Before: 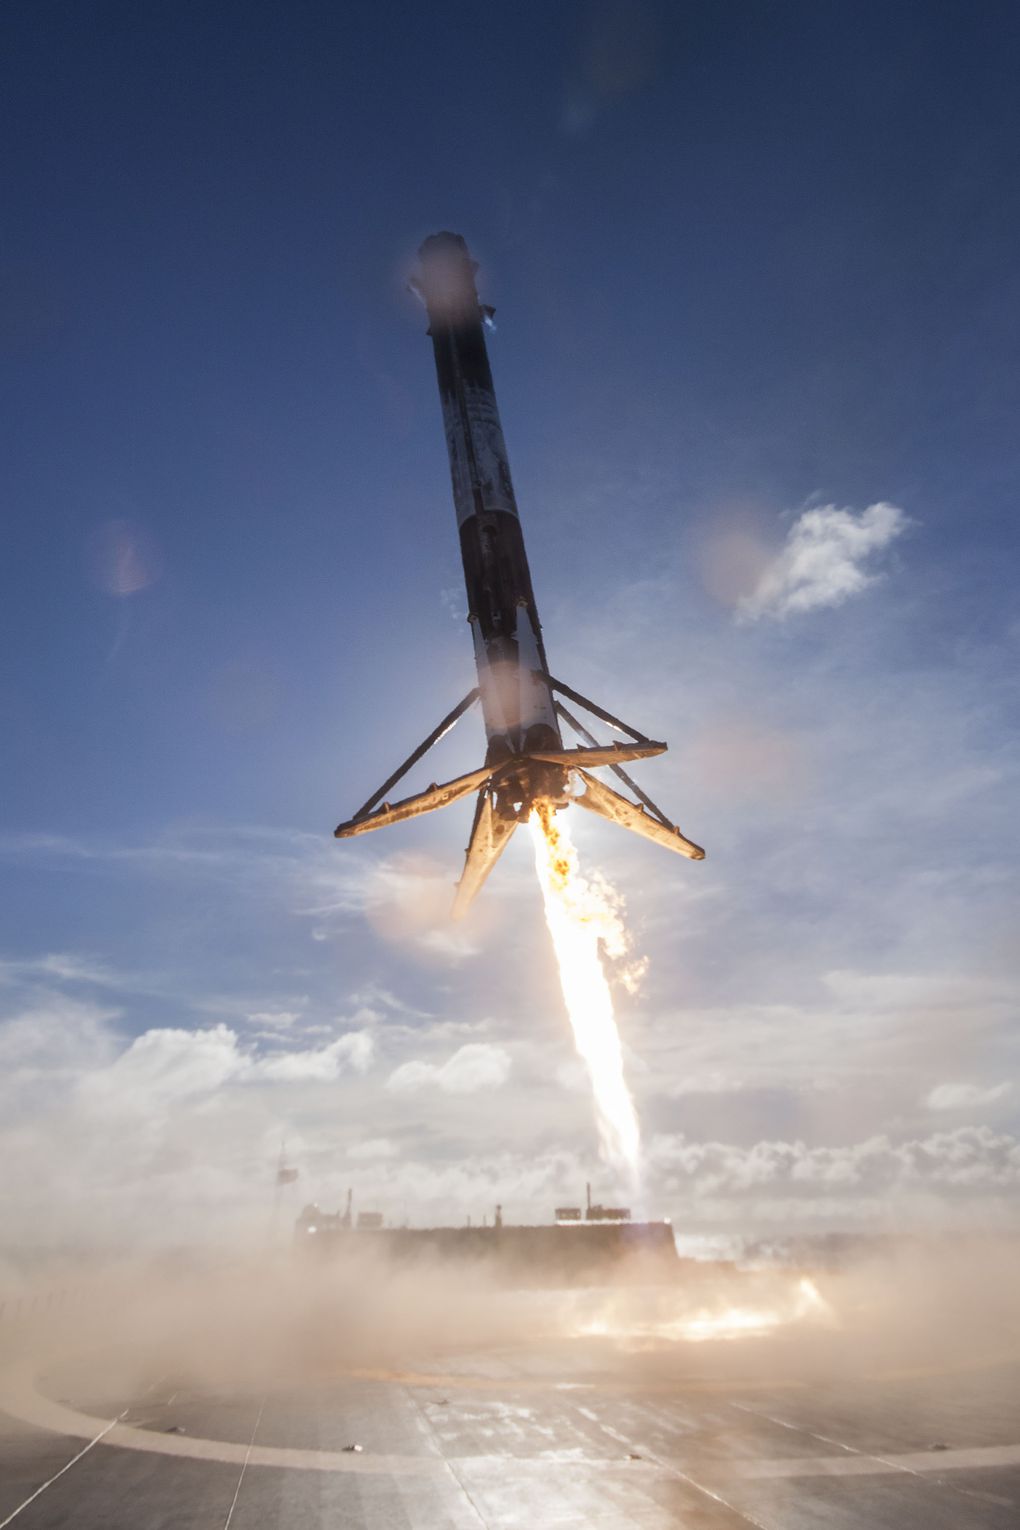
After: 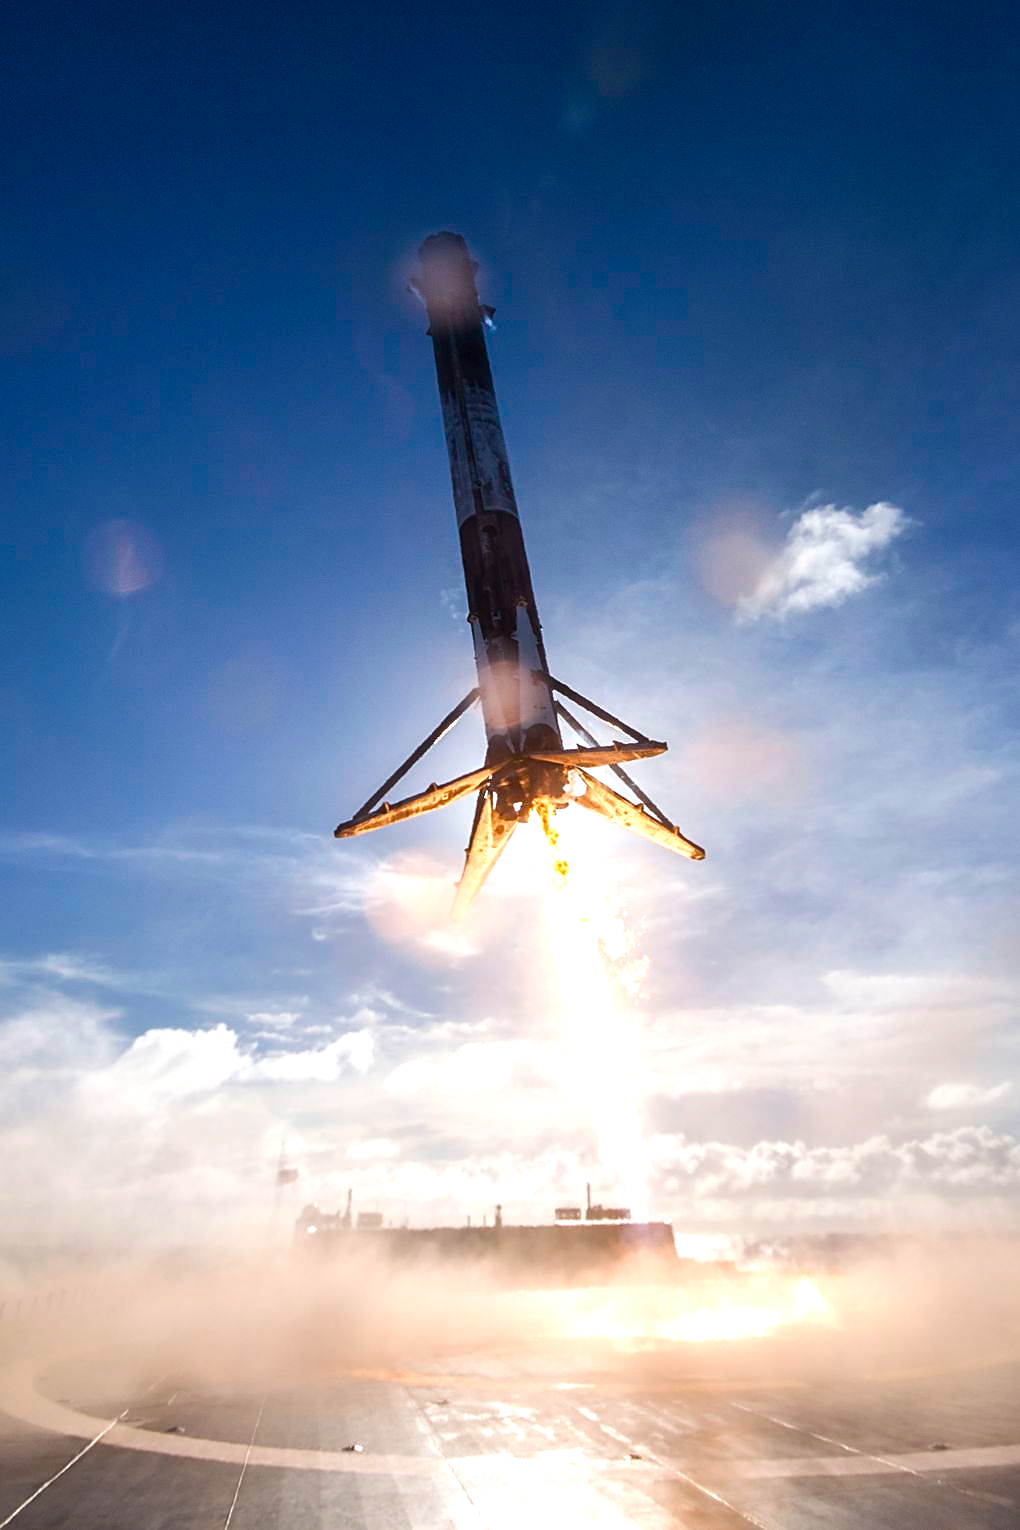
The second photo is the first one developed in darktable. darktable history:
sharpen: on, module defaults
color balance rgb: shadows lift › chroma 2.047%, shadows lift › hue 247.35°, perceptual saturation grading › global saturation 20%, perceptual saturation grading › highlights -25.453%, perceptual saturation grading › shadows 25.93%, perceptual brilliance grading › global brilliance -5.215%, perceptual brilliance grading › highlights 23.779%, perceptual brilliance grading › mid-tones 7.031%, perceptual brilliance grading › shadows -4.686%, global vibrance 15.688%
